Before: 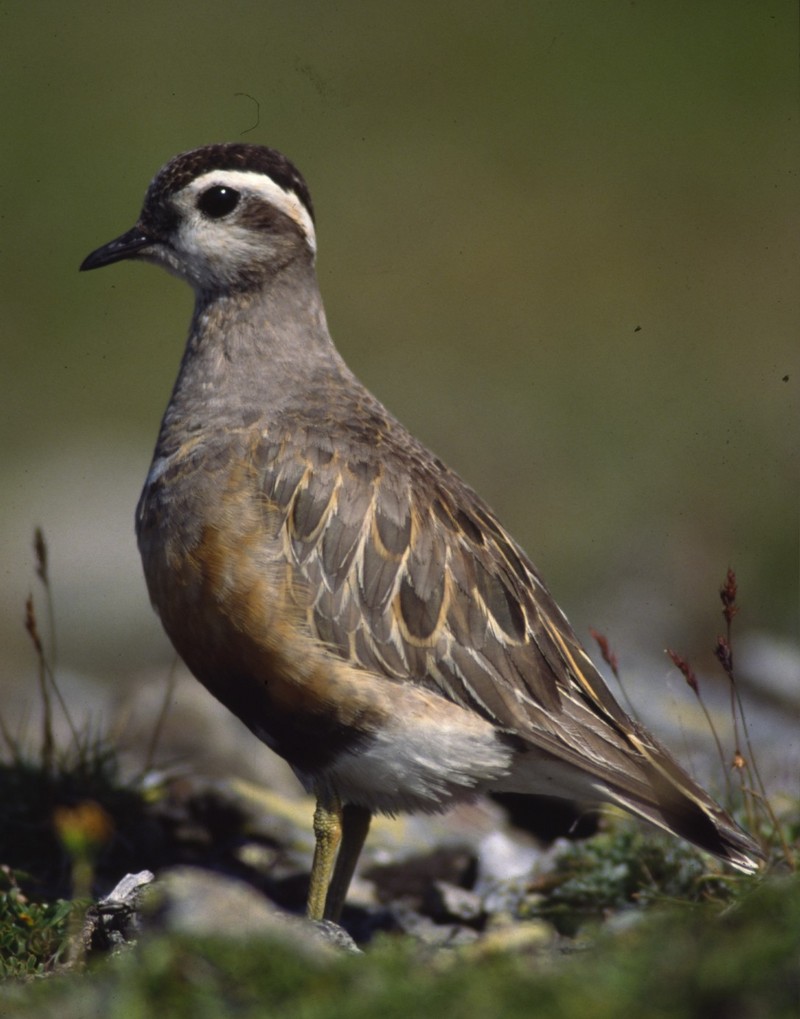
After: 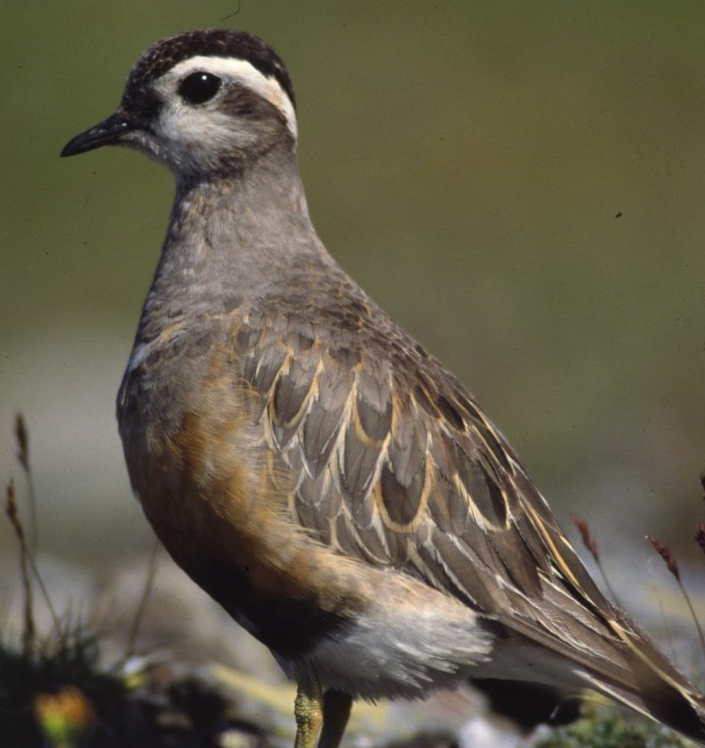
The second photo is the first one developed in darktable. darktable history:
crop and rotate: left 2.399%, top 11.196%, right 9.473%, bottom 15.378%
shadows and highlights: shadows 49.48, highlights -42.01, soften with gaussian
